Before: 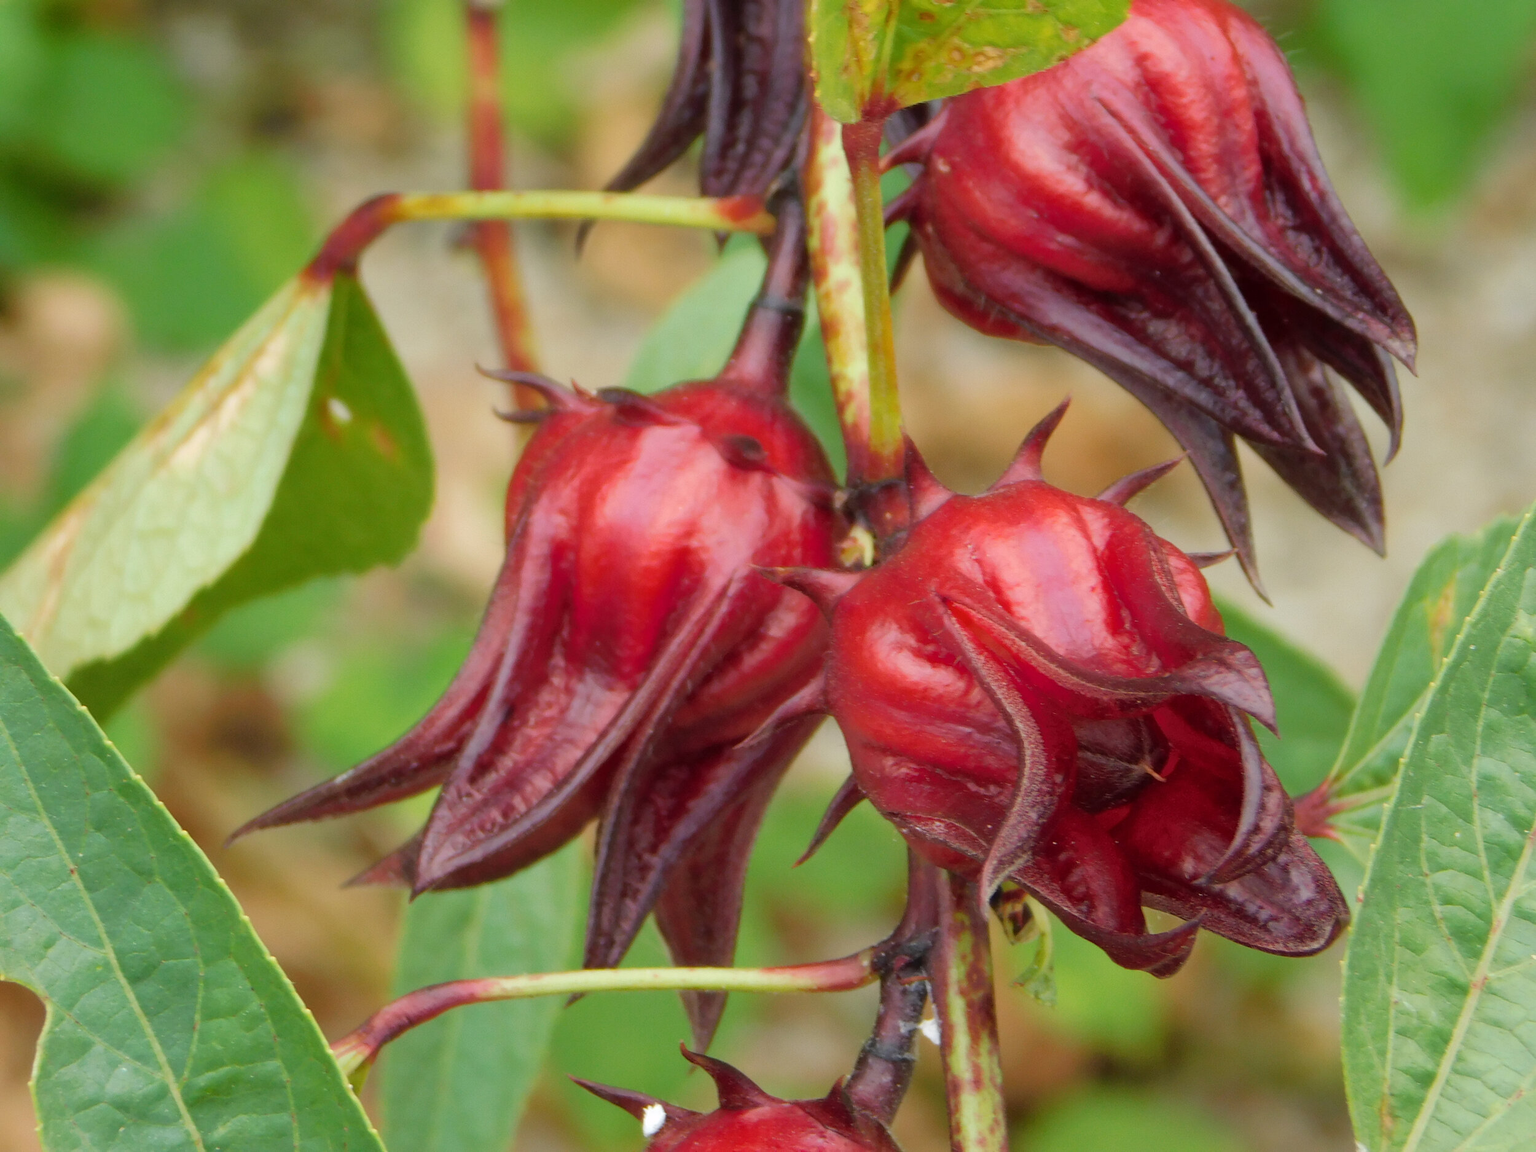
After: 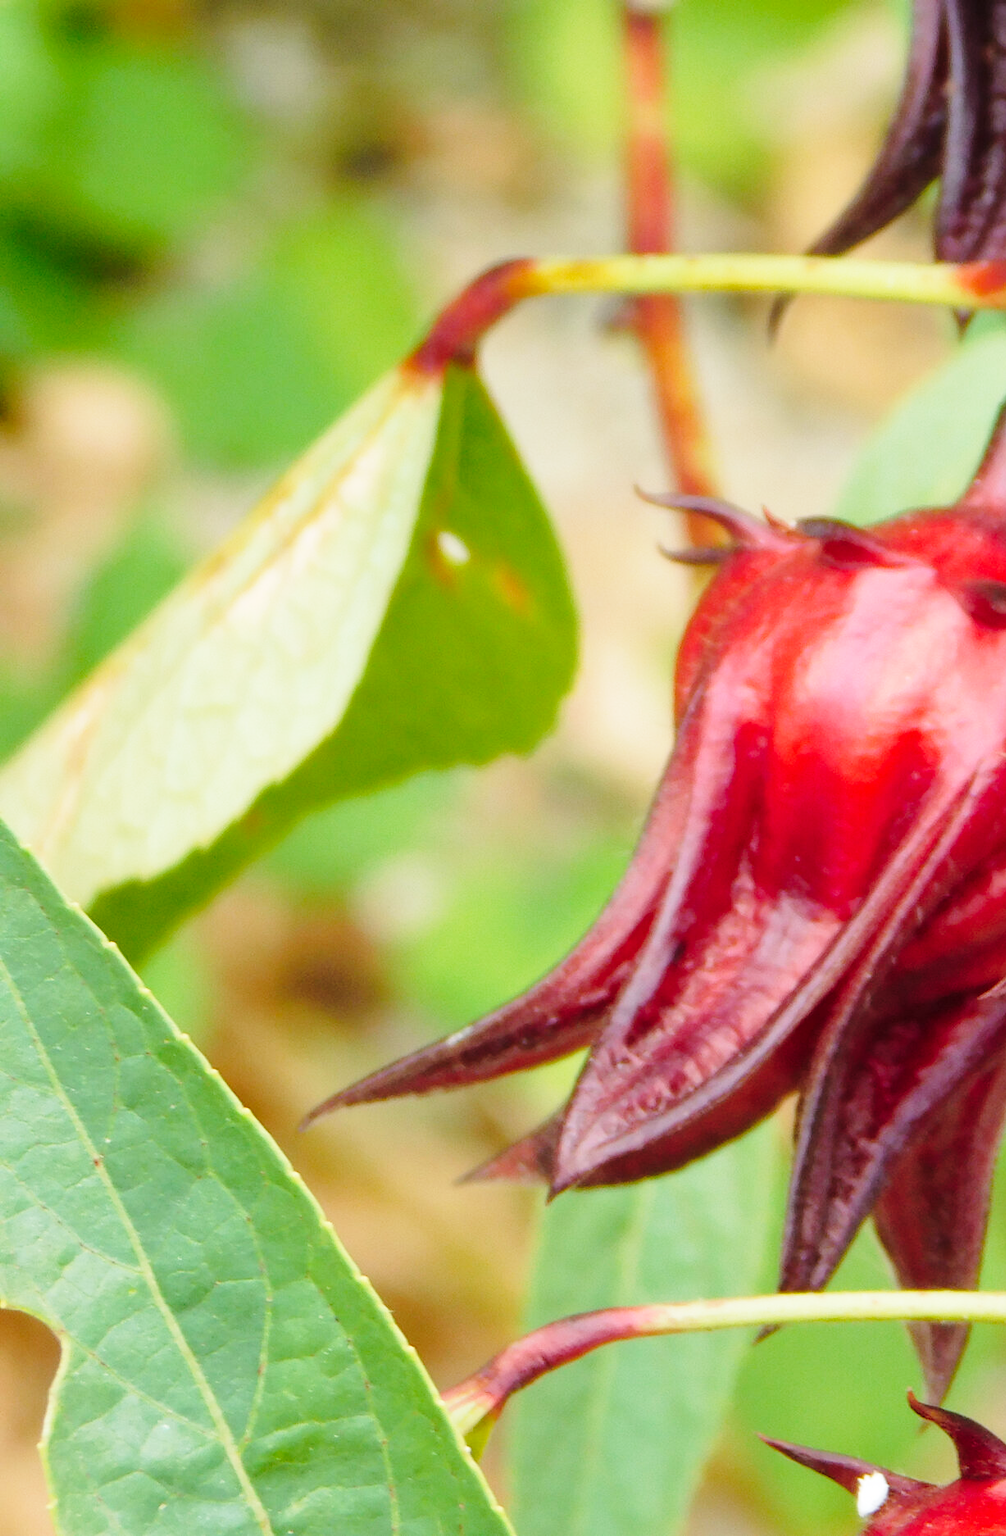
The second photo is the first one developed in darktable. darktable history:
crop and rotate: left 0%, top 0%, right 50.845%
base curve: curves: ch0 [(0, 0) (0.028, 0.03) (0.121, 0.232) (0.46, 0.748) (0.859, 0.968) (1, 1)], preserve colors none
